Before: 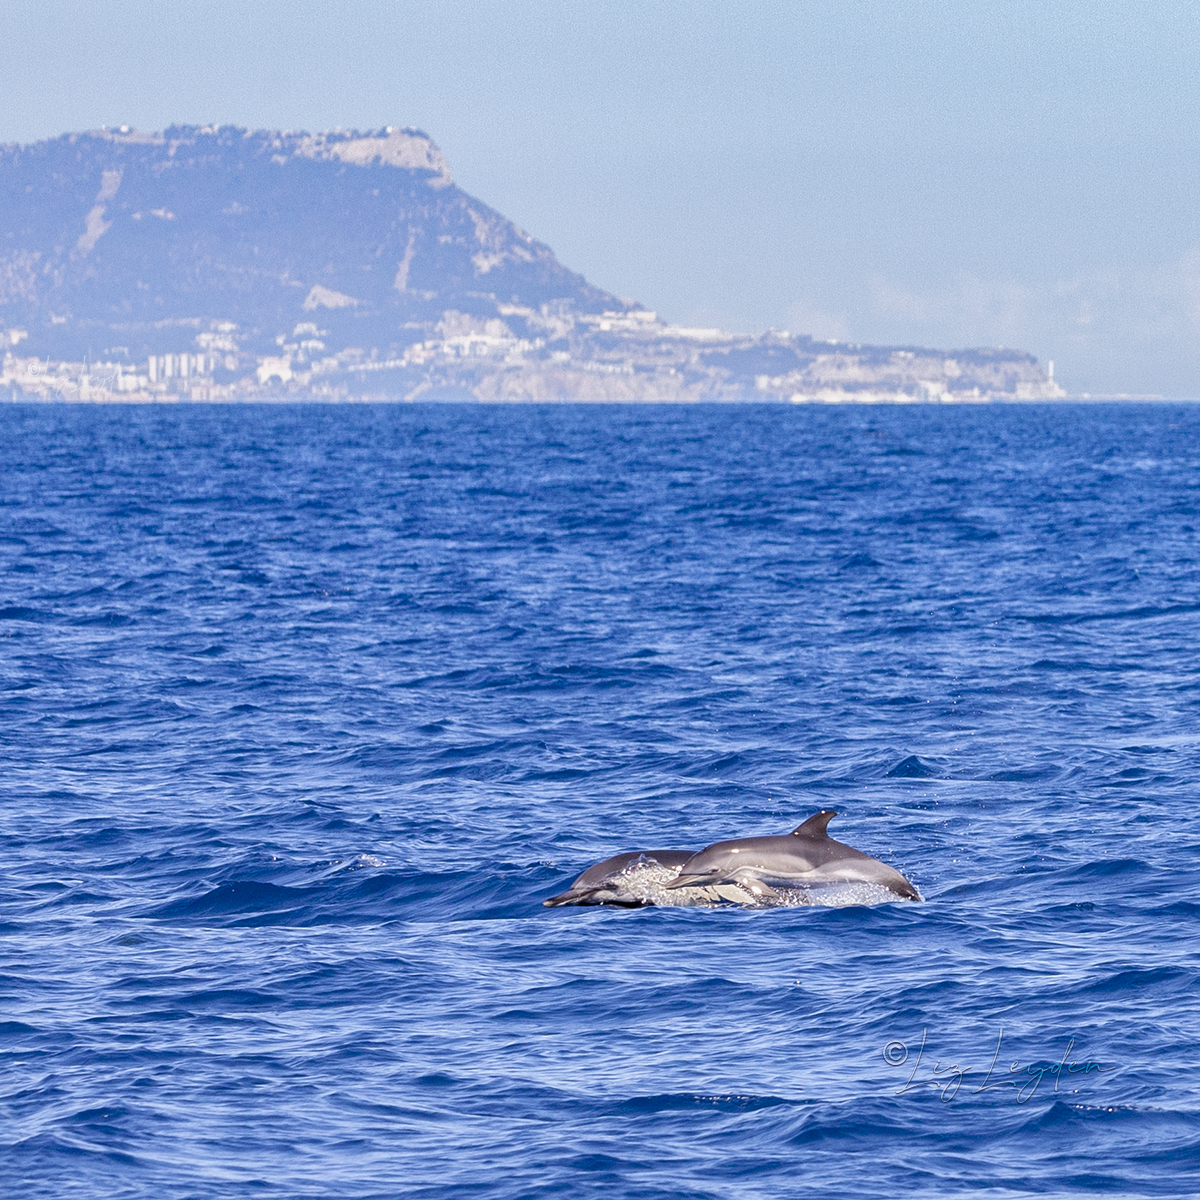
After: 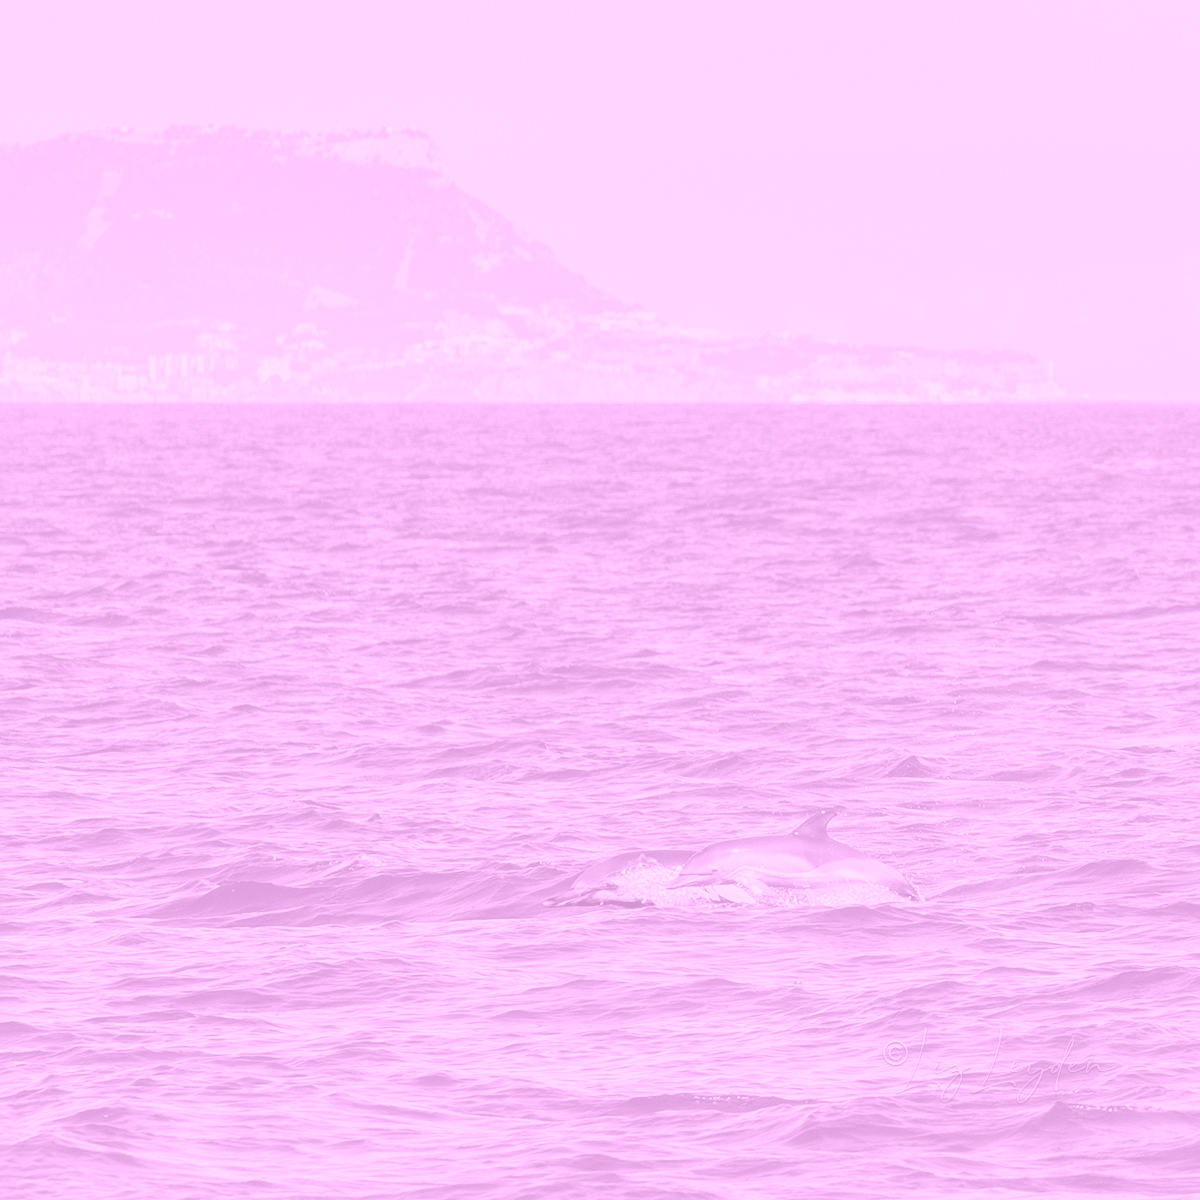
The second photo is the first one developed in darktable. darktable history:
tone equalizer: on, module defaults
bloom: size 16%, threshold 98%, strength 20%
colorize: hue 331.2°, saturation 75%, source mix 30.28%, lightness 70.52%, version 1
